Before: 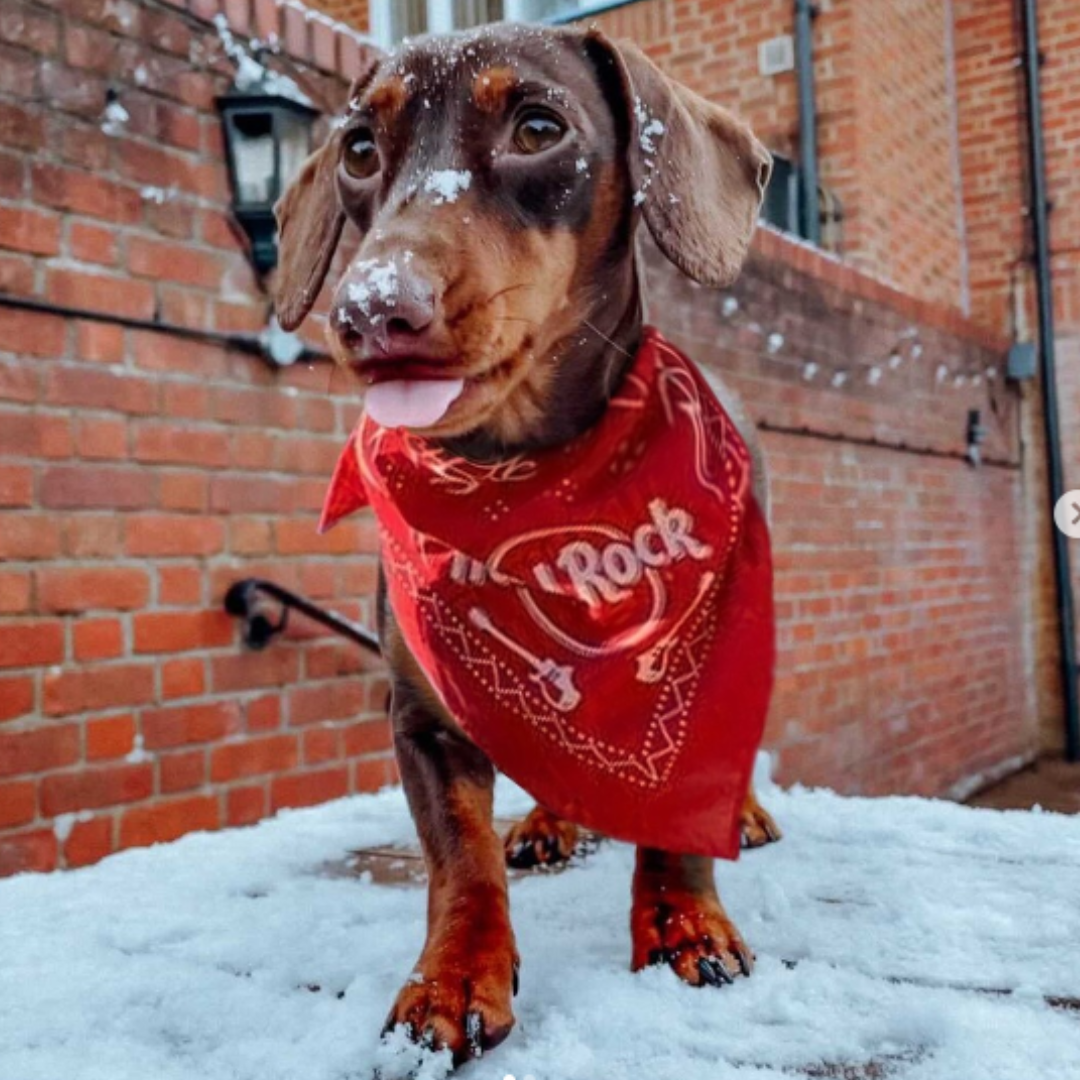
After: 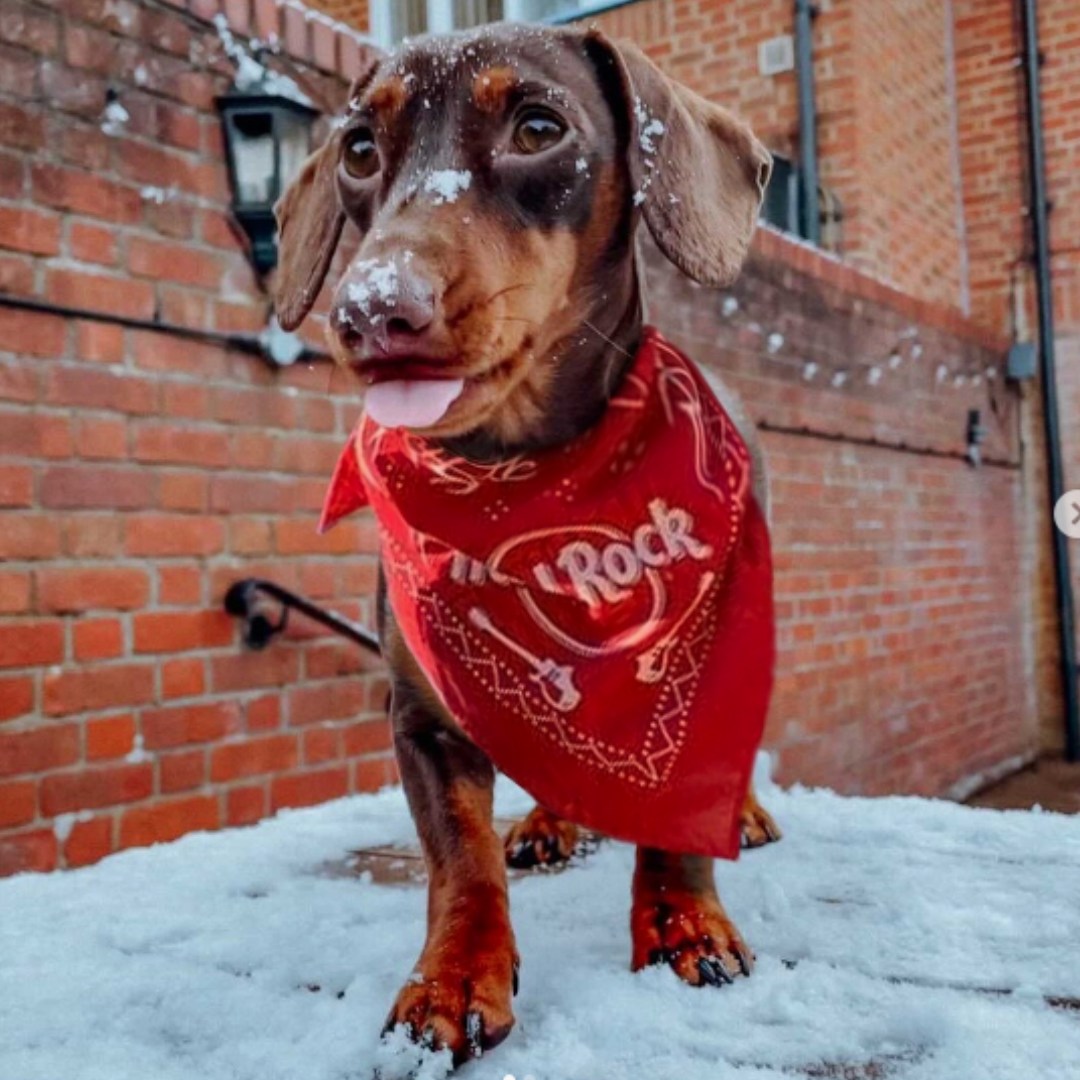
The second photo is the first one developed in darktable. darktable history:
shadows and highlights: shadows -20.09, white point adjustment -2.11, highlights -35.14
